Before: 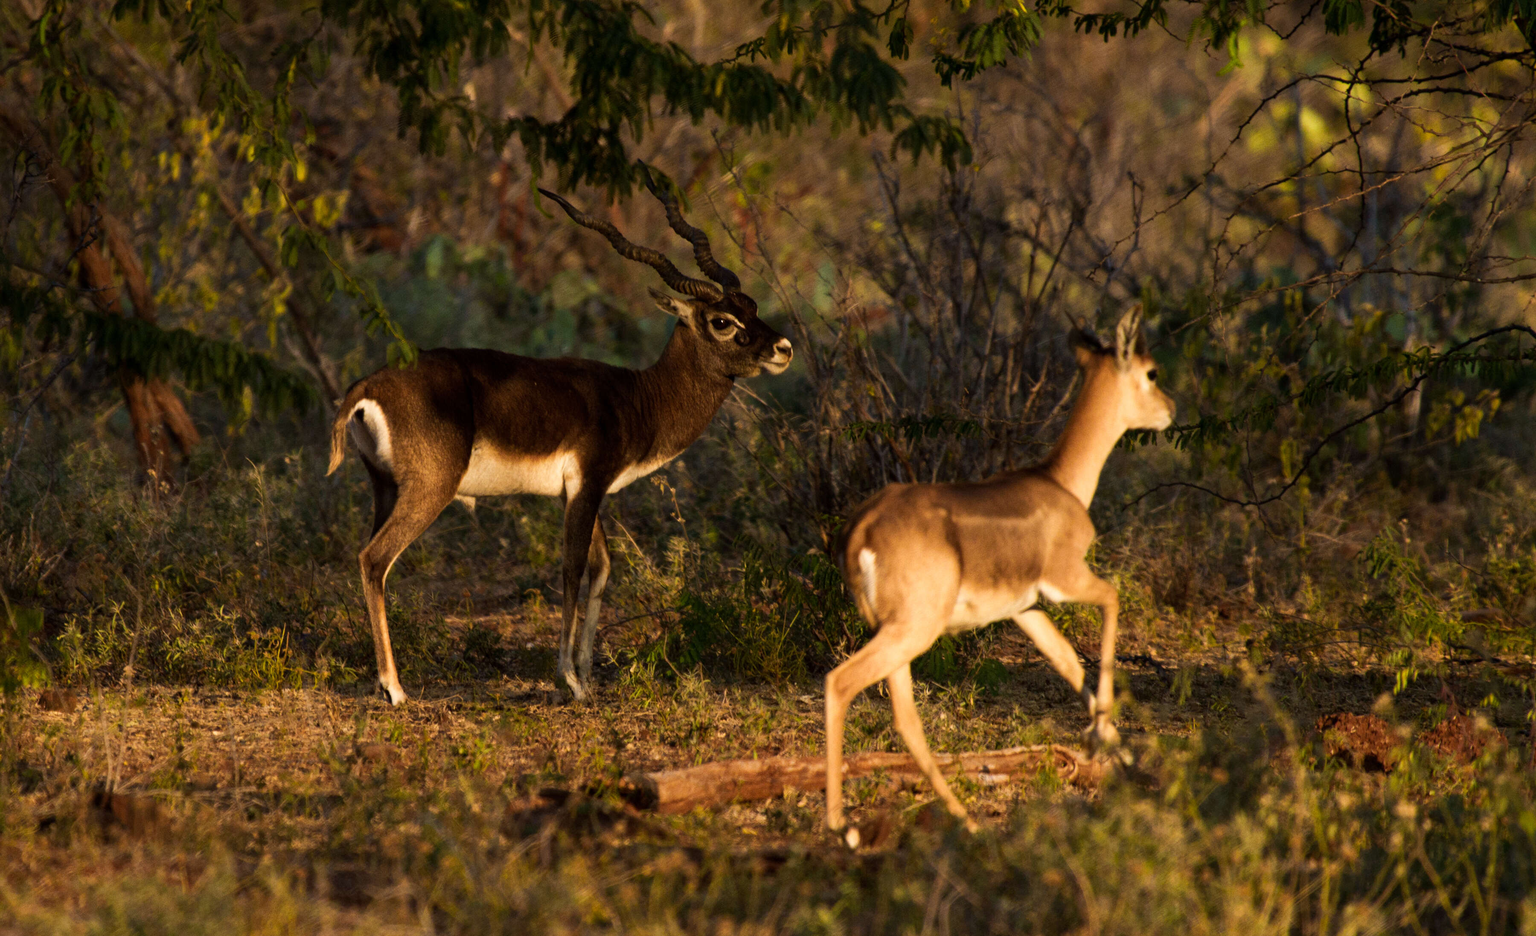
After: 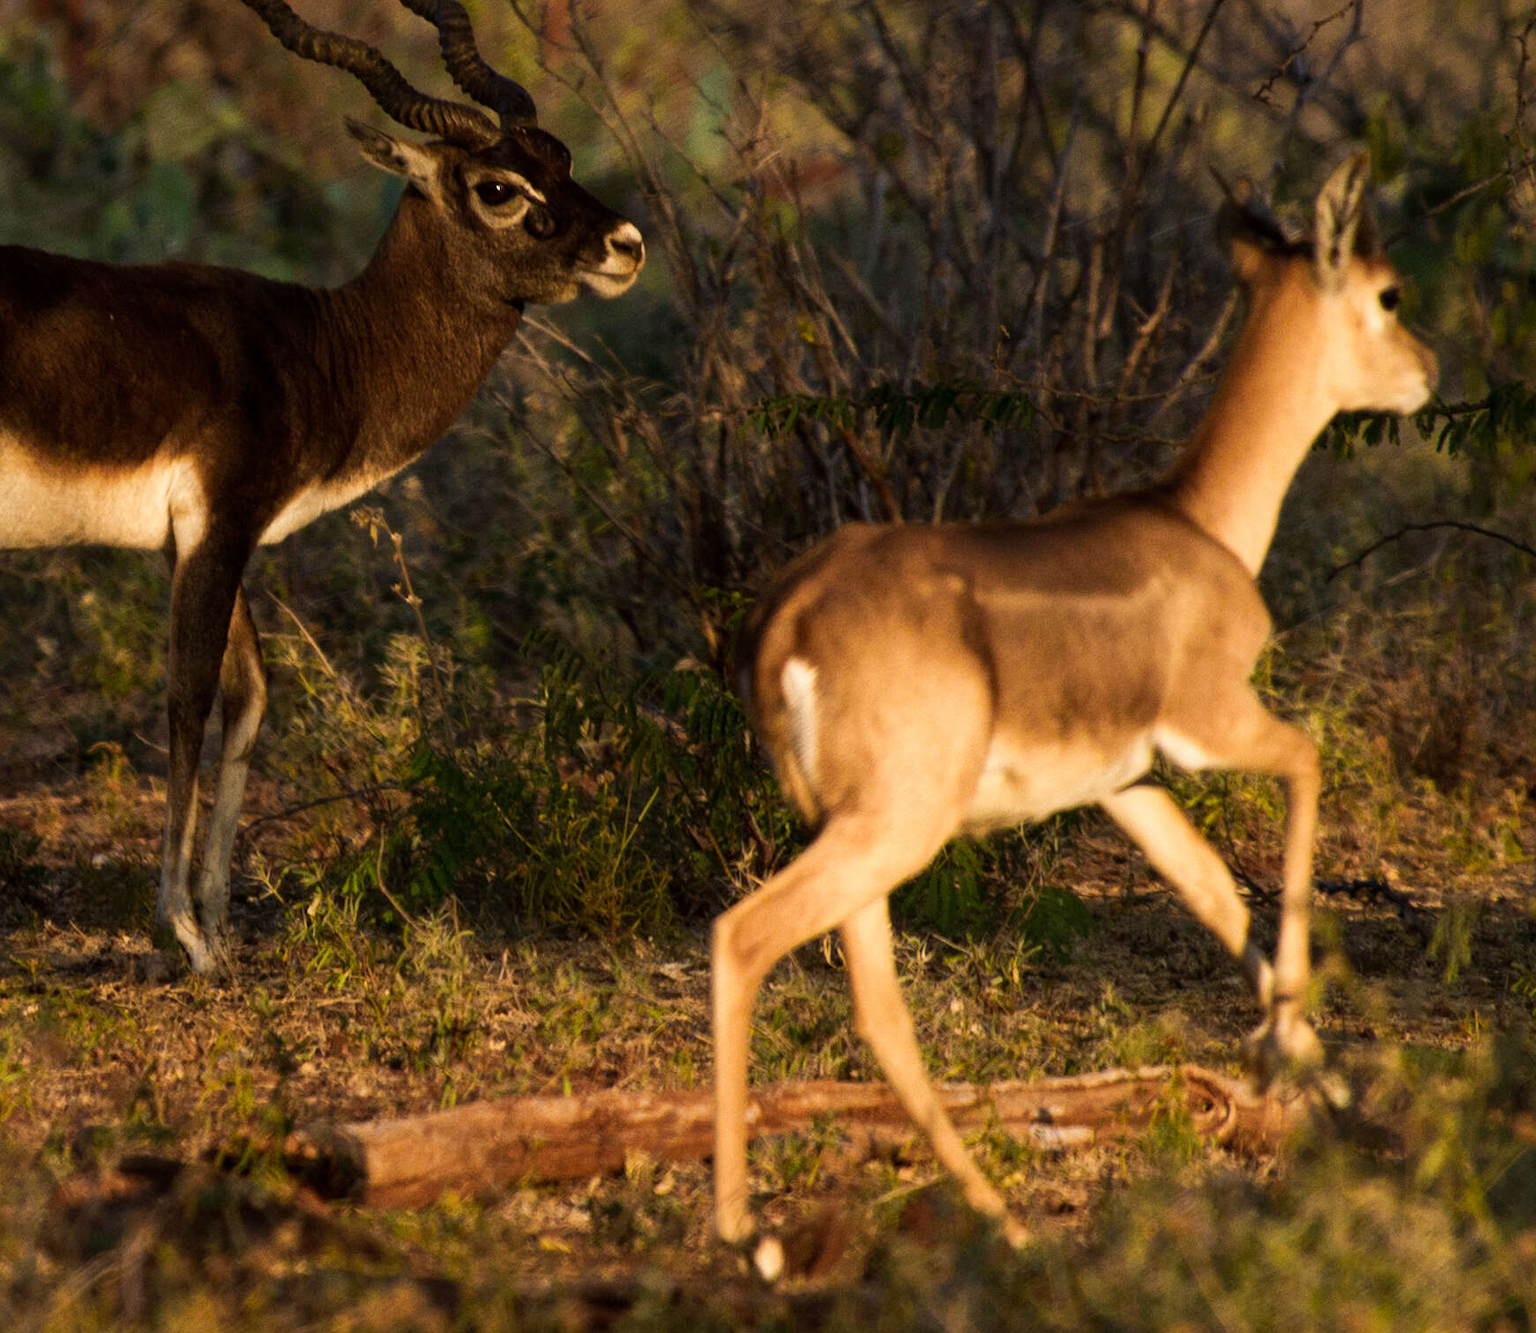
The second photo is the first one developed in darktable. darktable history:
crop: left 31.362%, top 24.679%, right 20.361%, bottom 6.584%
